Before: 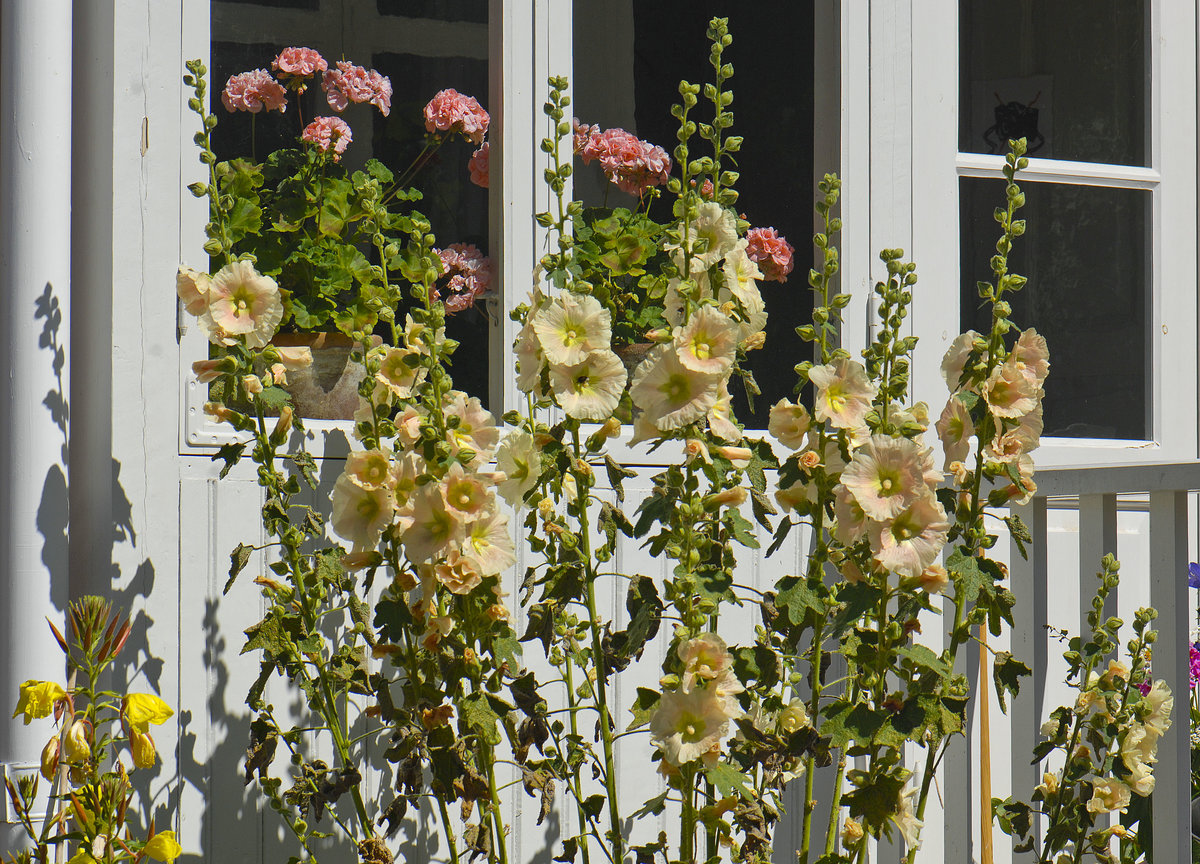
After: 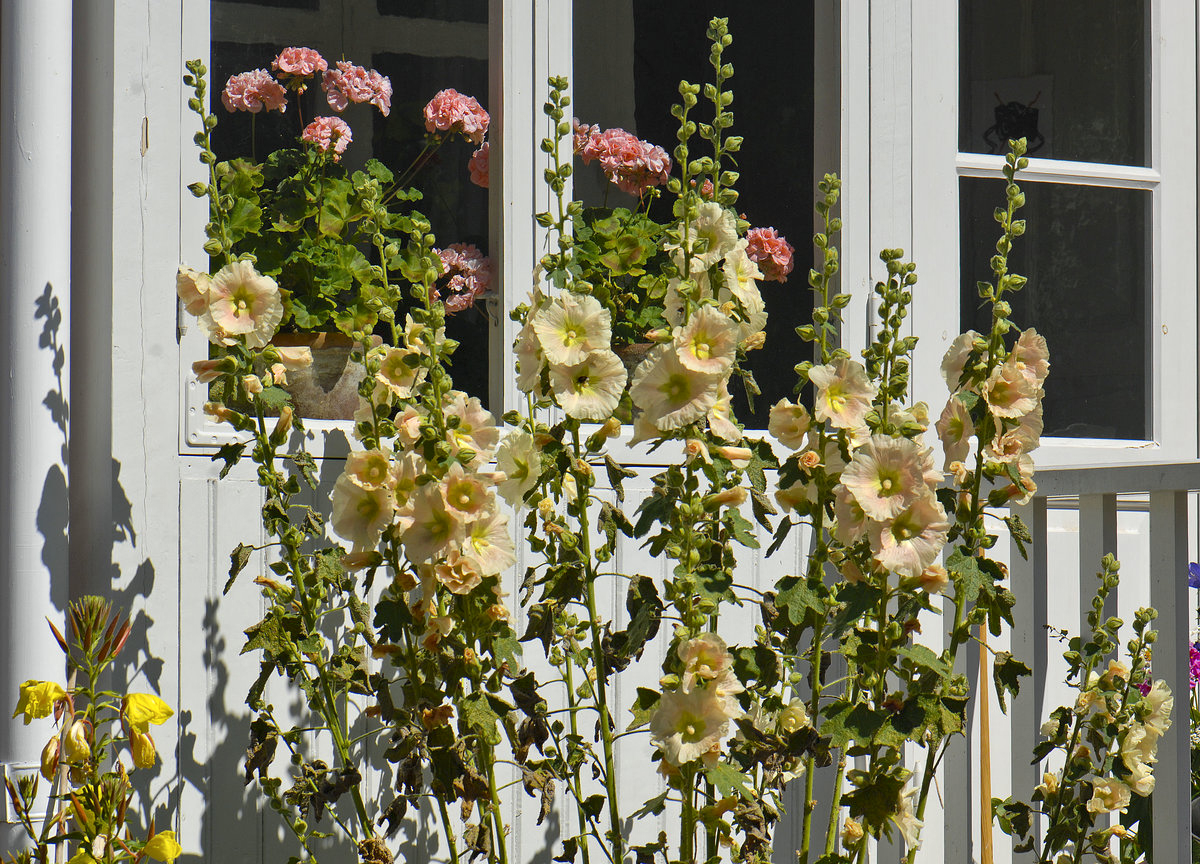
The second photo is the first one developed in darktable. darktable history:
contrast equalizer: octaves 7, y [[0.586, 0.584, 0.576, 0.565, 0.552, 0.539], [0.5 ×6], [0.97, 0.959, 0.919, 0.859, 0.789, 0.717], [0 ×6], [0 ×6]], mix 0.301
